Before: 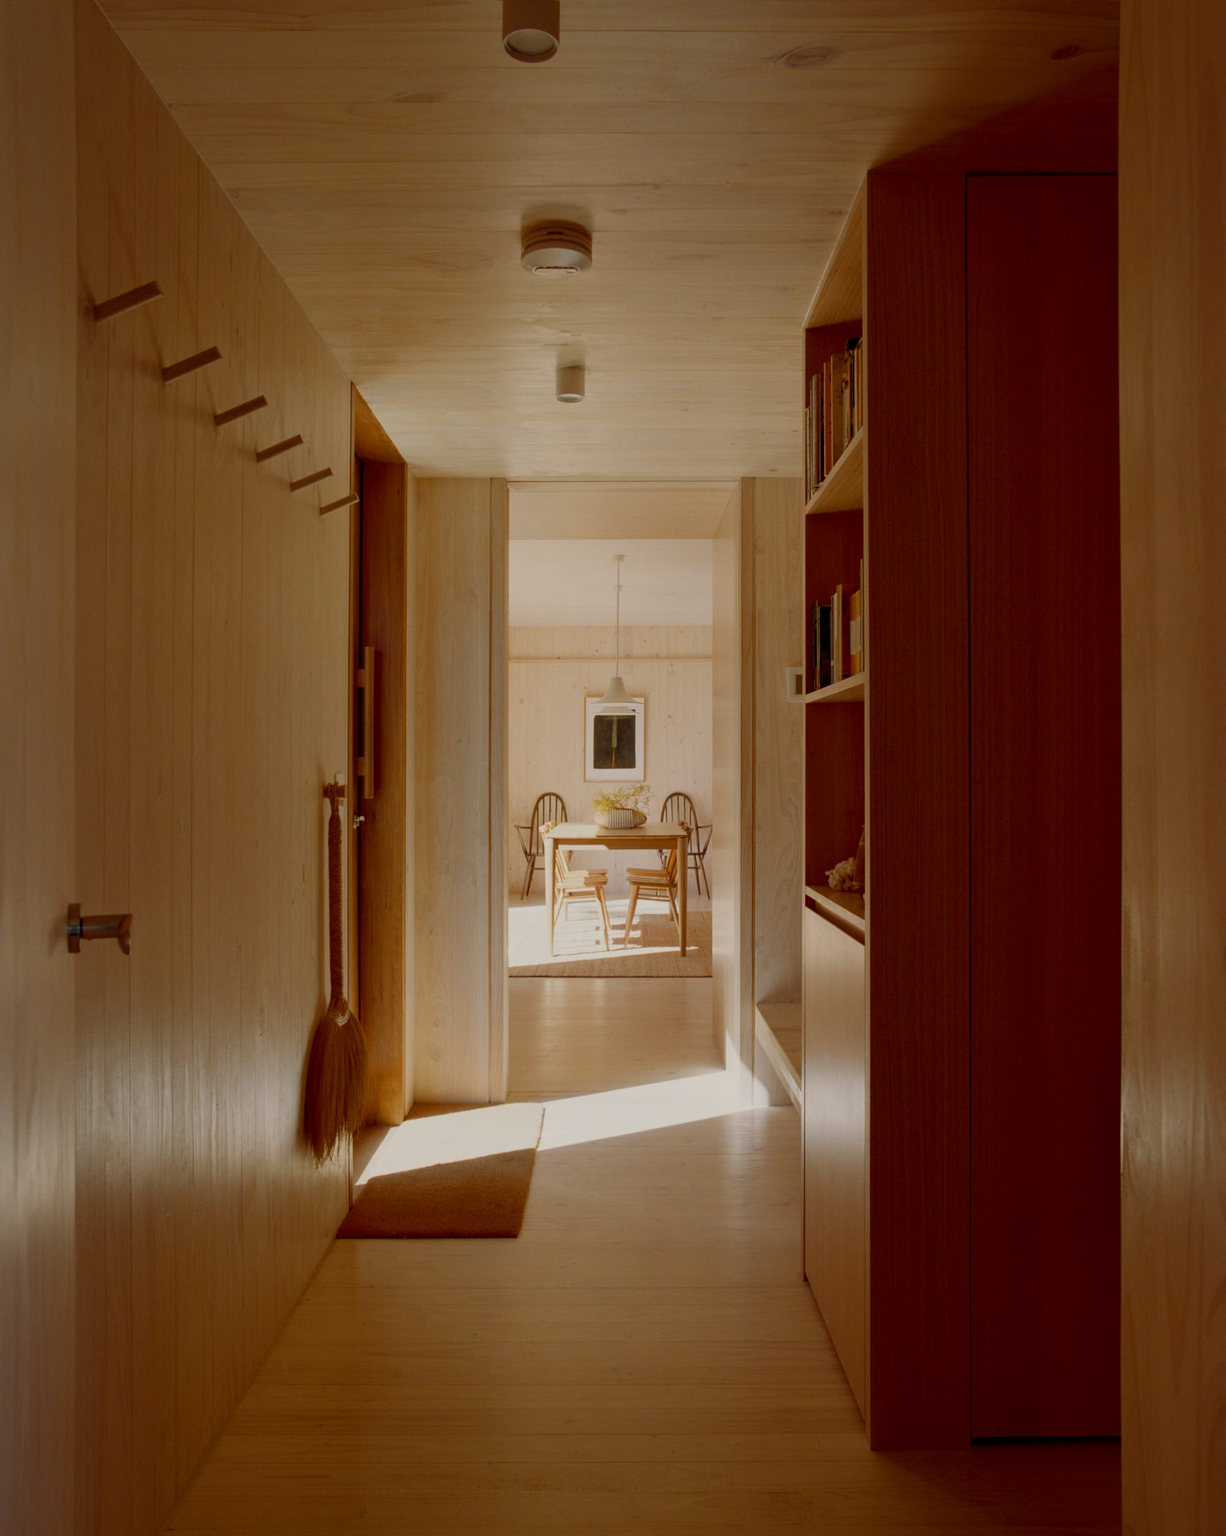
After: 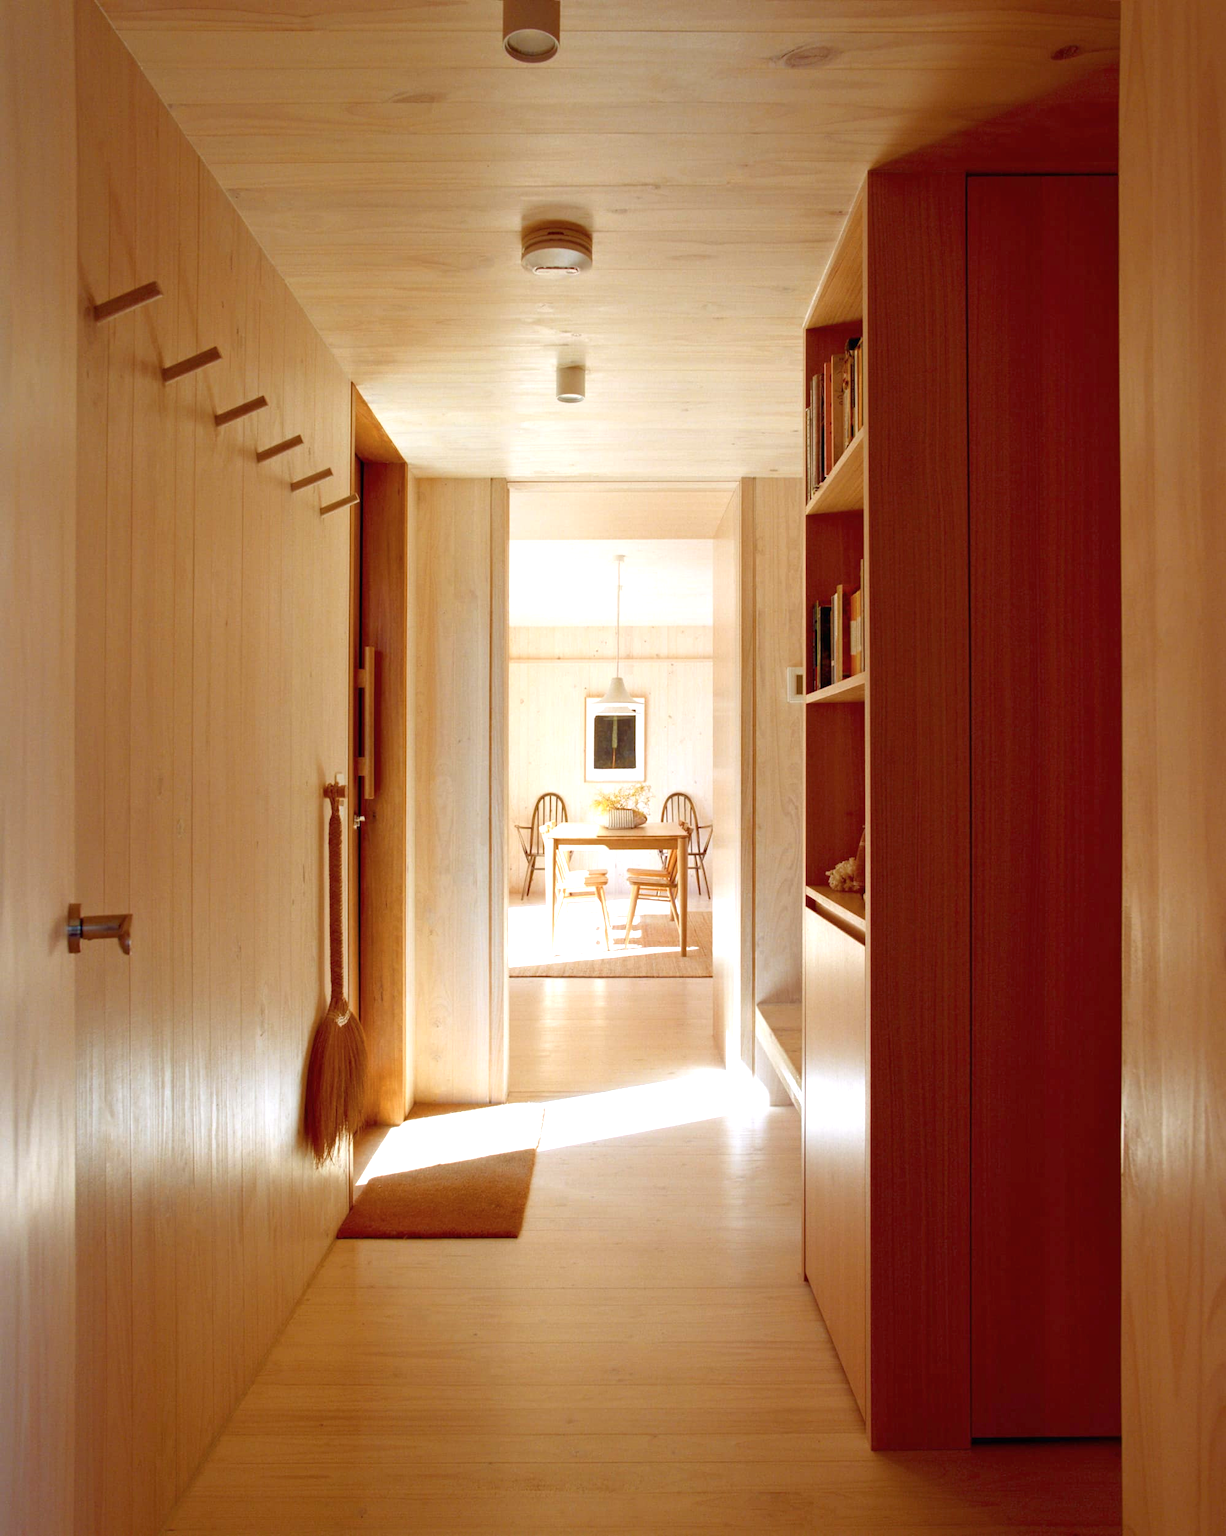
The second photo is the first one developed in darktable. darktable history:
exposure: black level correction 0, exposure 1.45 EV, compensate exposure bias true, compensate highlight preservation false
color calibration: x 0.372, y 0.386, temperature 4283.97 K
